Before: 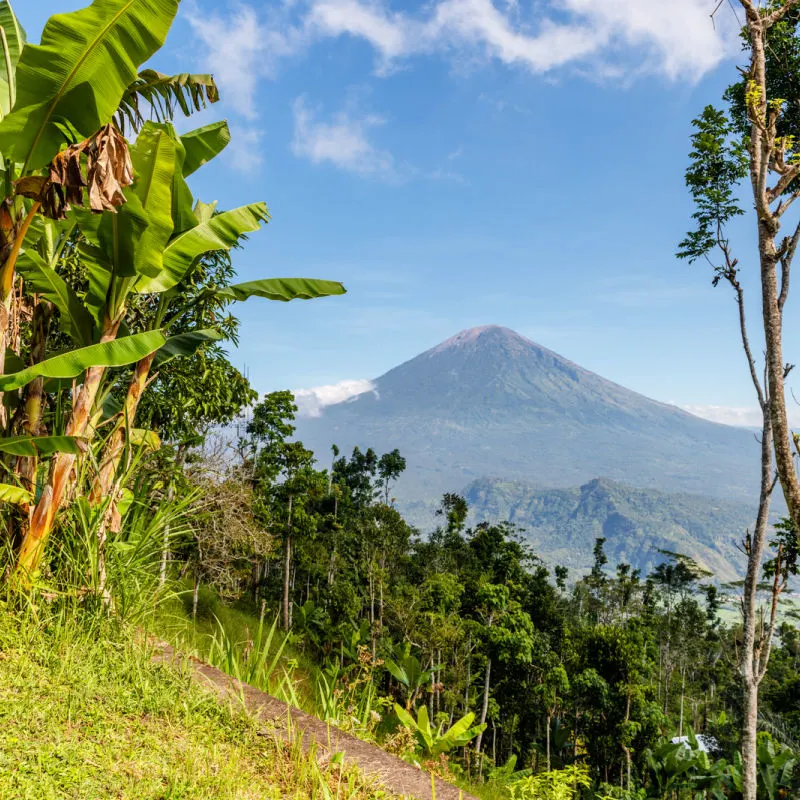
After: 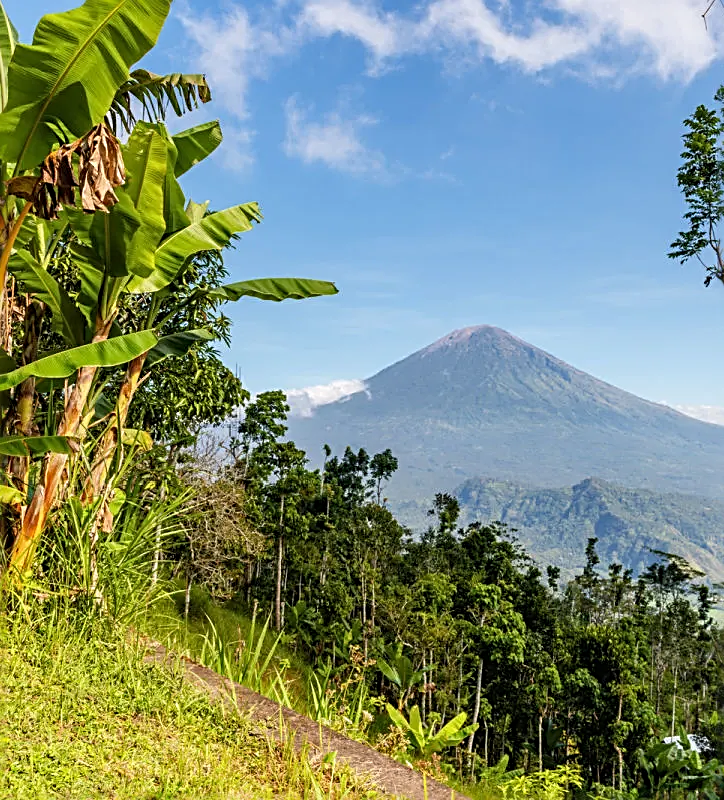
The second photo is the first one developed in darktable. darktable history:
crop and rotate: left 1.124%, right 8.262%
sharpen: radius 2.533, amount 0.631
